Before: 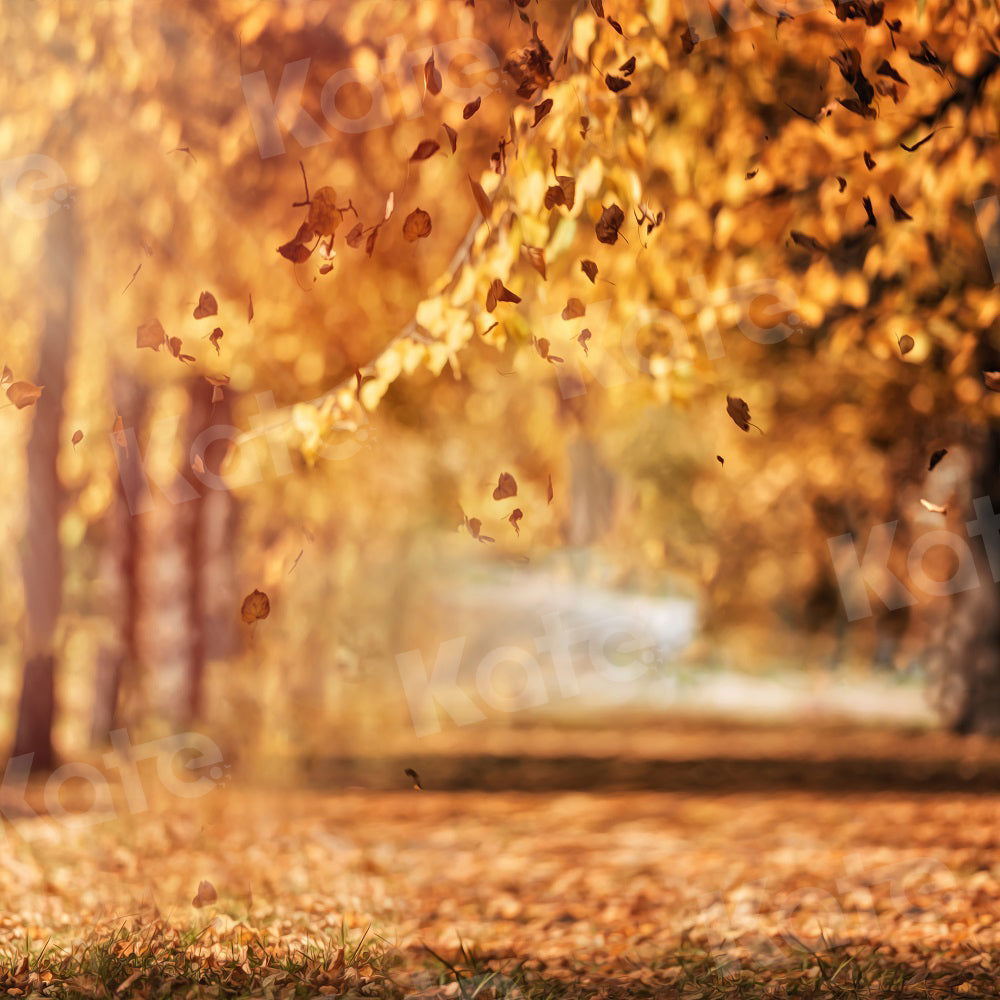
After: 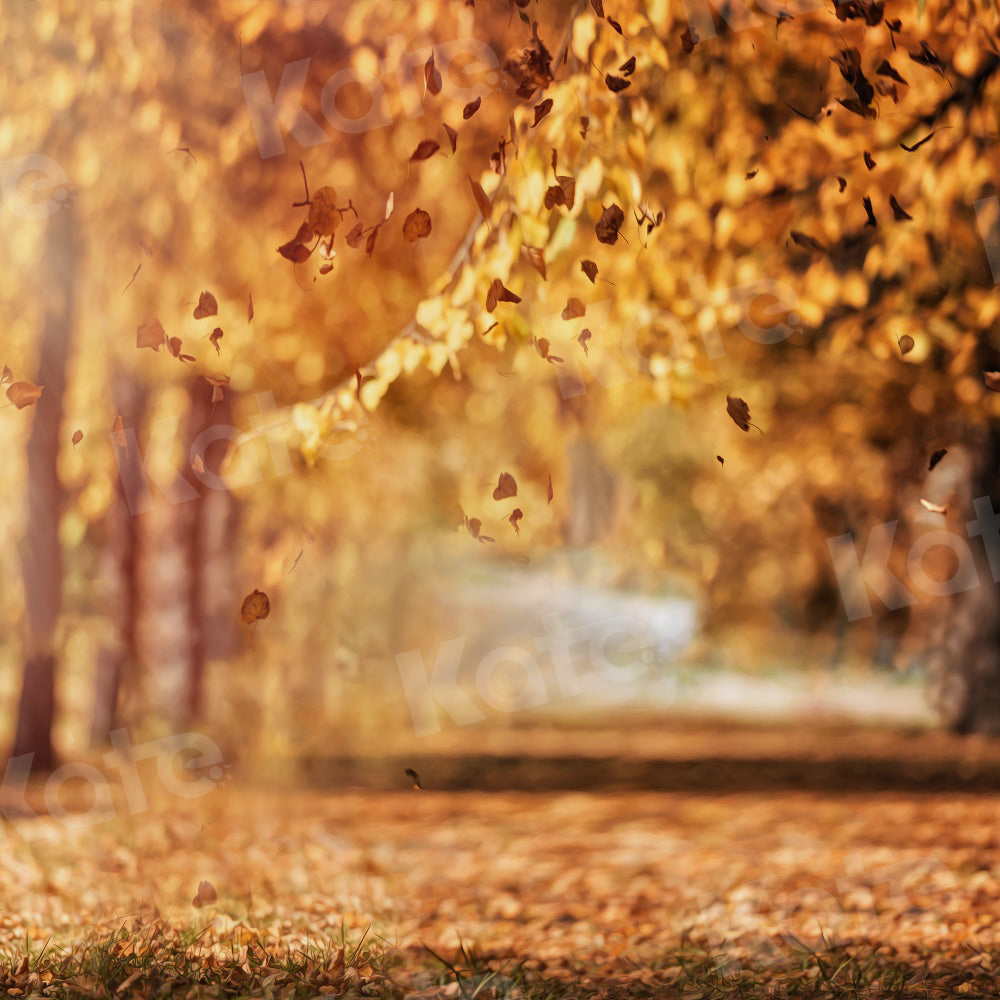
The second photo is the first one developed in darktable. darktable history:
white balance: red 0.988, blue 1.017
exposure: exposure -0.153 EV, compensate highlight preservation false
